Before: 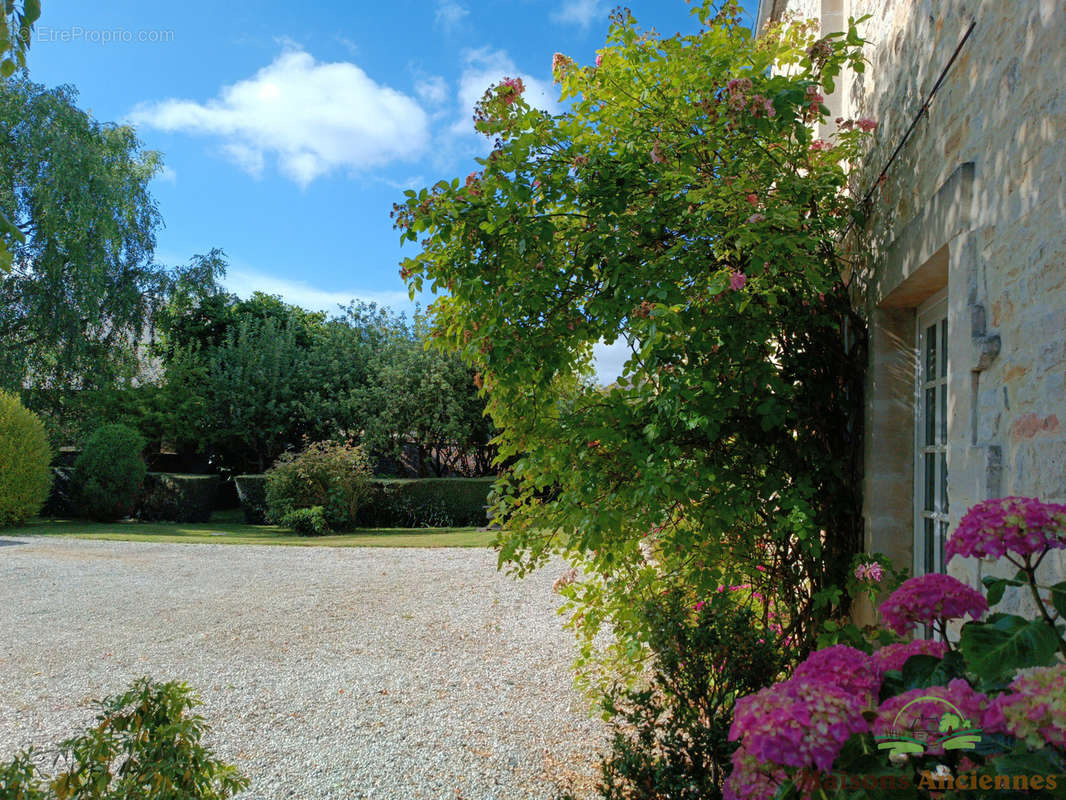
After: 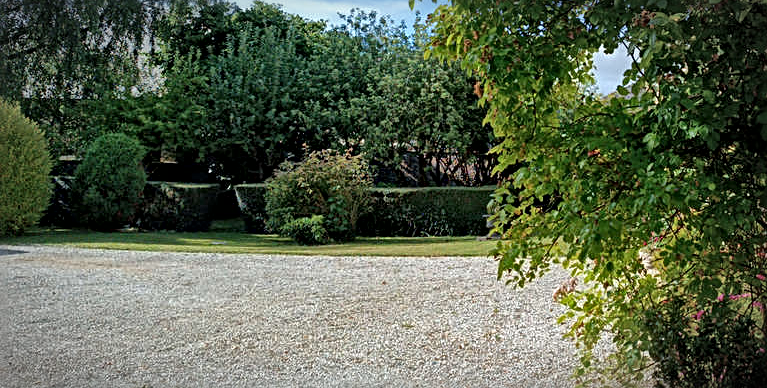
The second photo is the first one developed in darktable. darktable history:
local contrast: mode bilateral grid, contrast 20, coarseness 19, detail 163%, midtone range 0.2
sharpen: radius 3.119
crop: top 36.498%, right 27.964%, bottom 14.995%
vignetting: automatic ratio true
